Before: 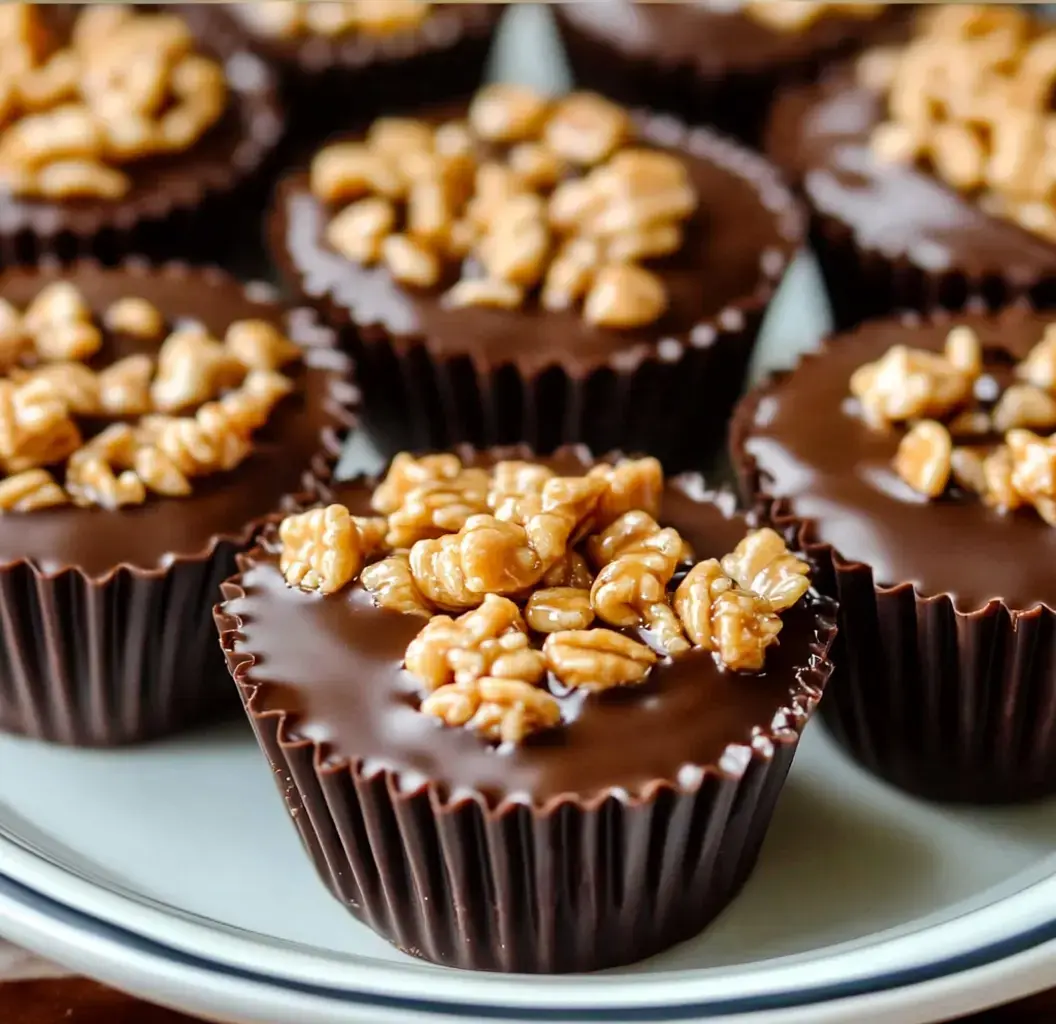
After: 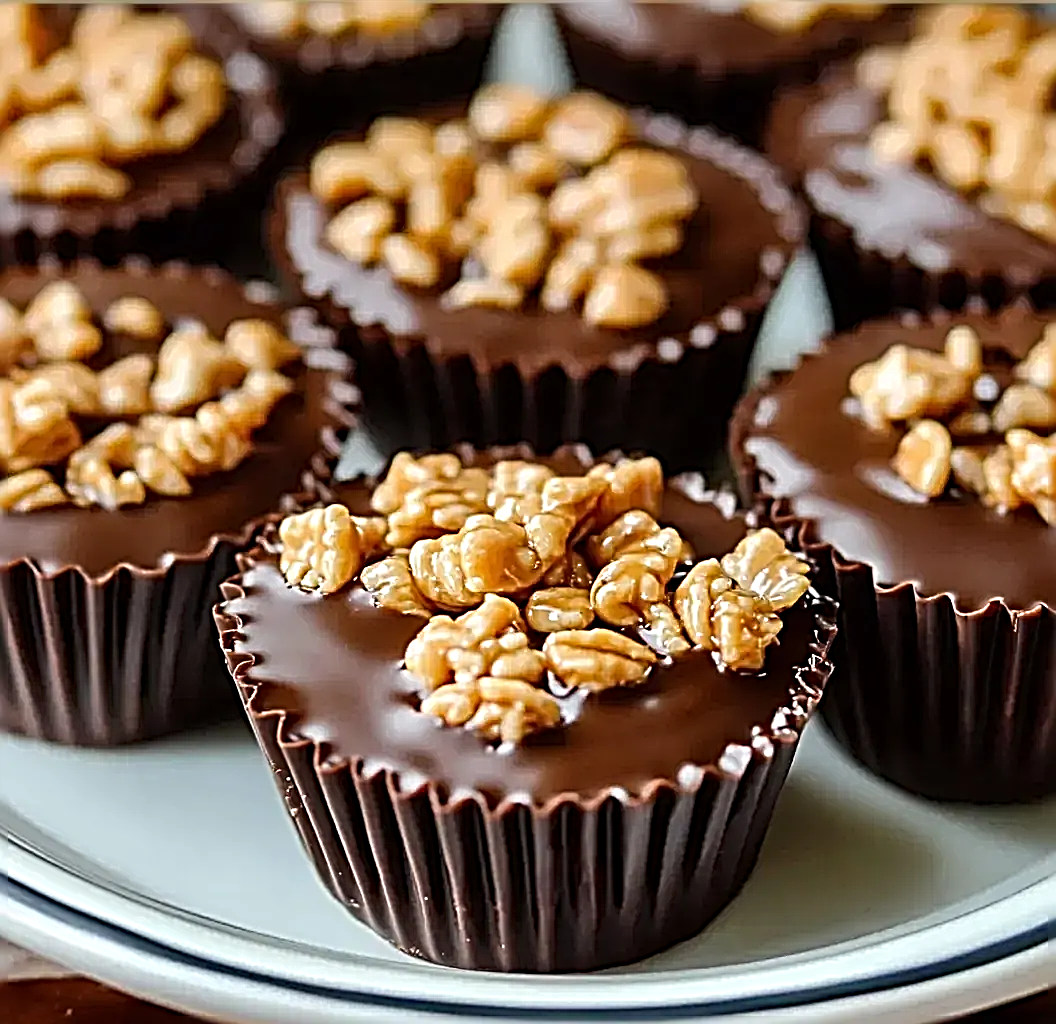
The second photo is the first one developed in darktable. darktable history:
sharpen: radius 3.183, amount 1.719
